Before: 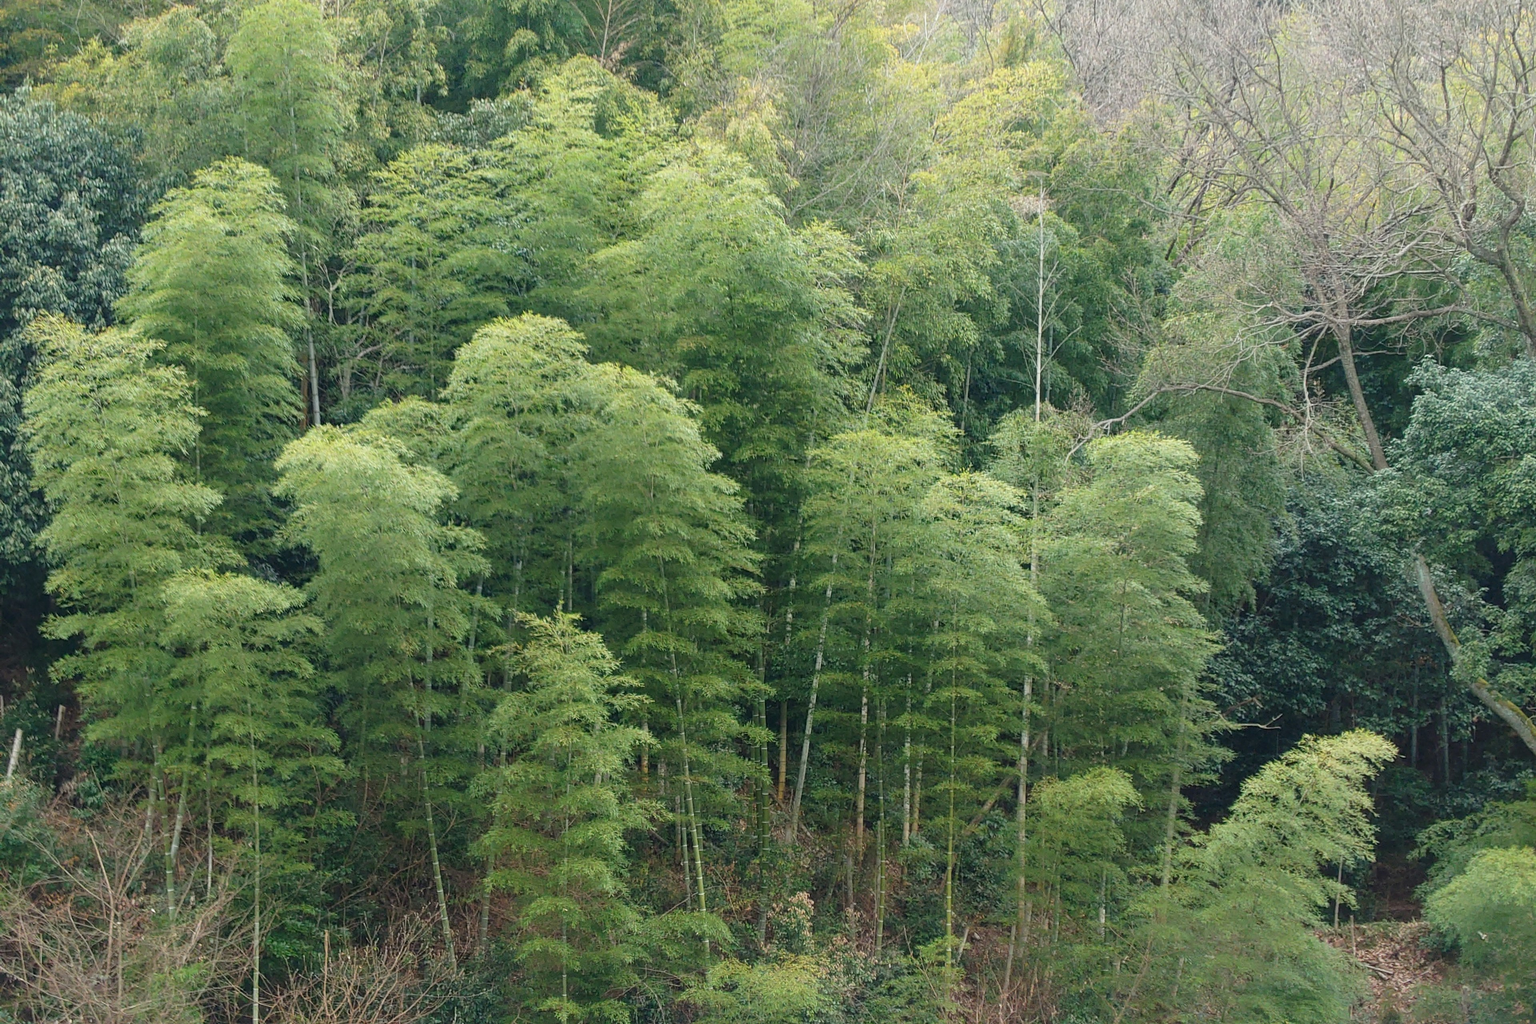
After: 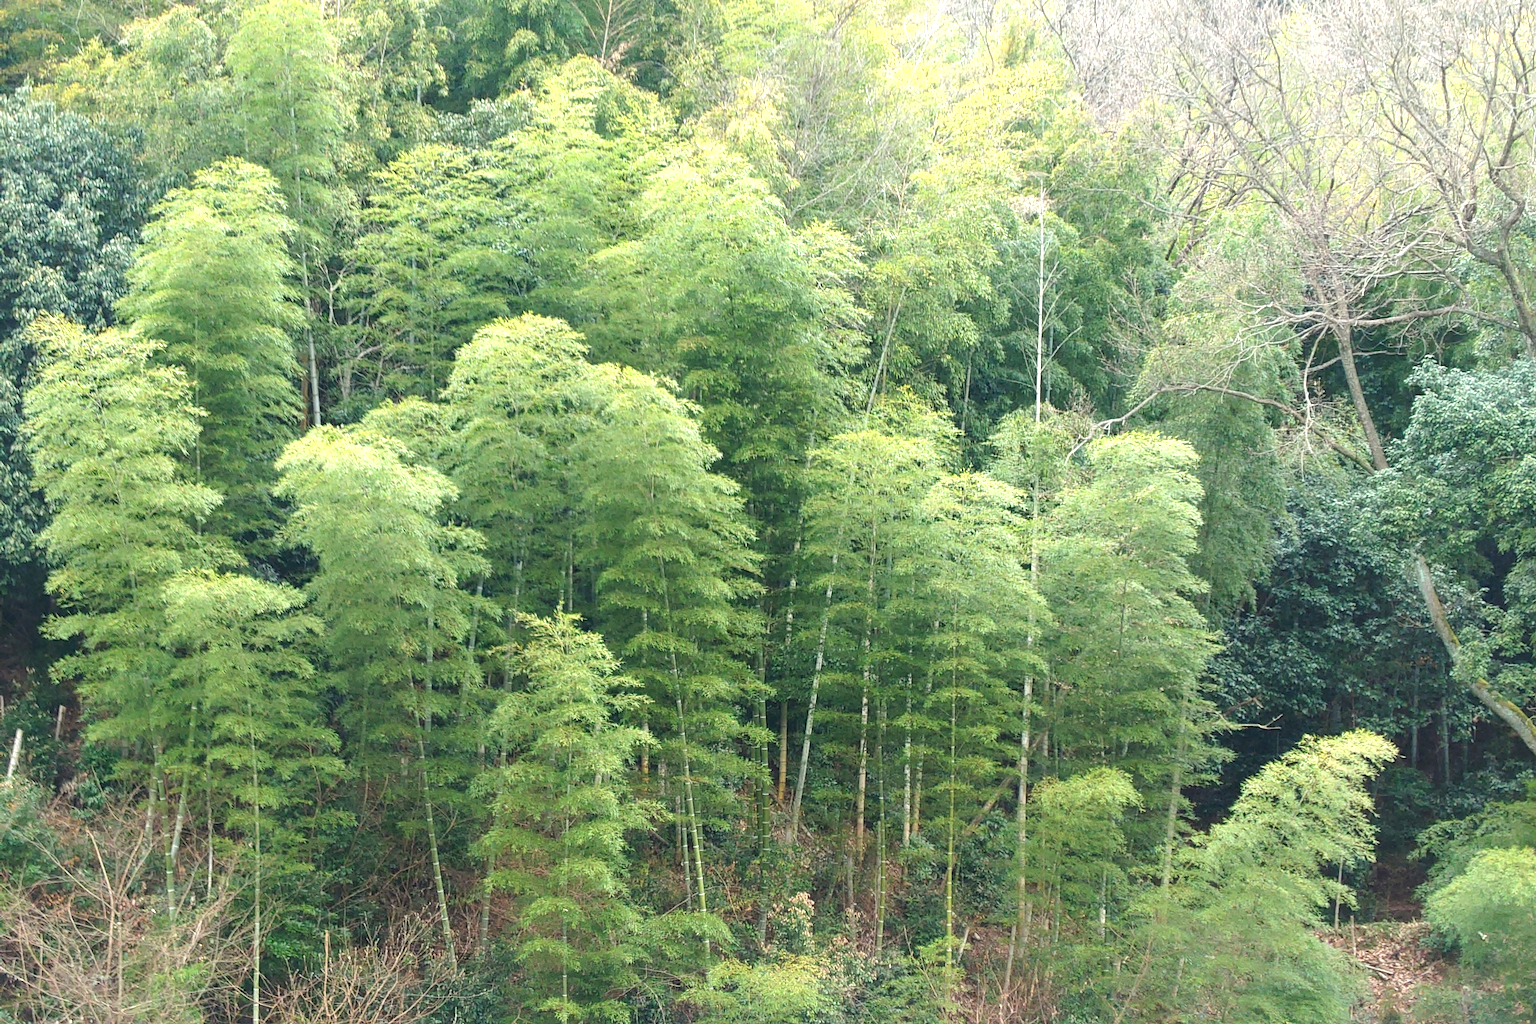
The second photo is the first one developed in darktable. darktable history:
exposure: exposure 0.917 EV, compensate exposure bias true, compensate highlight preservation false
